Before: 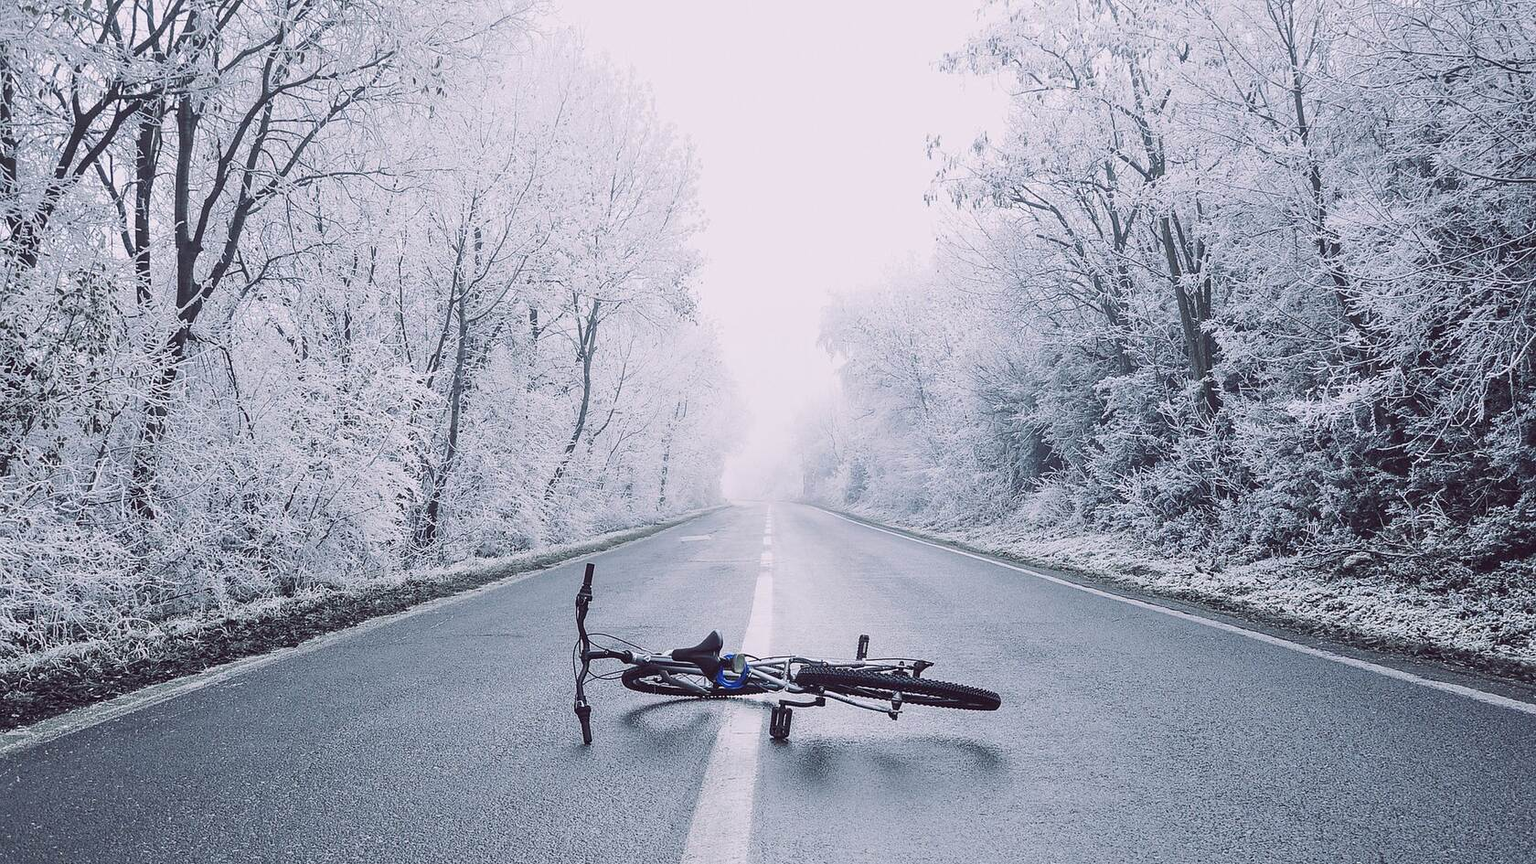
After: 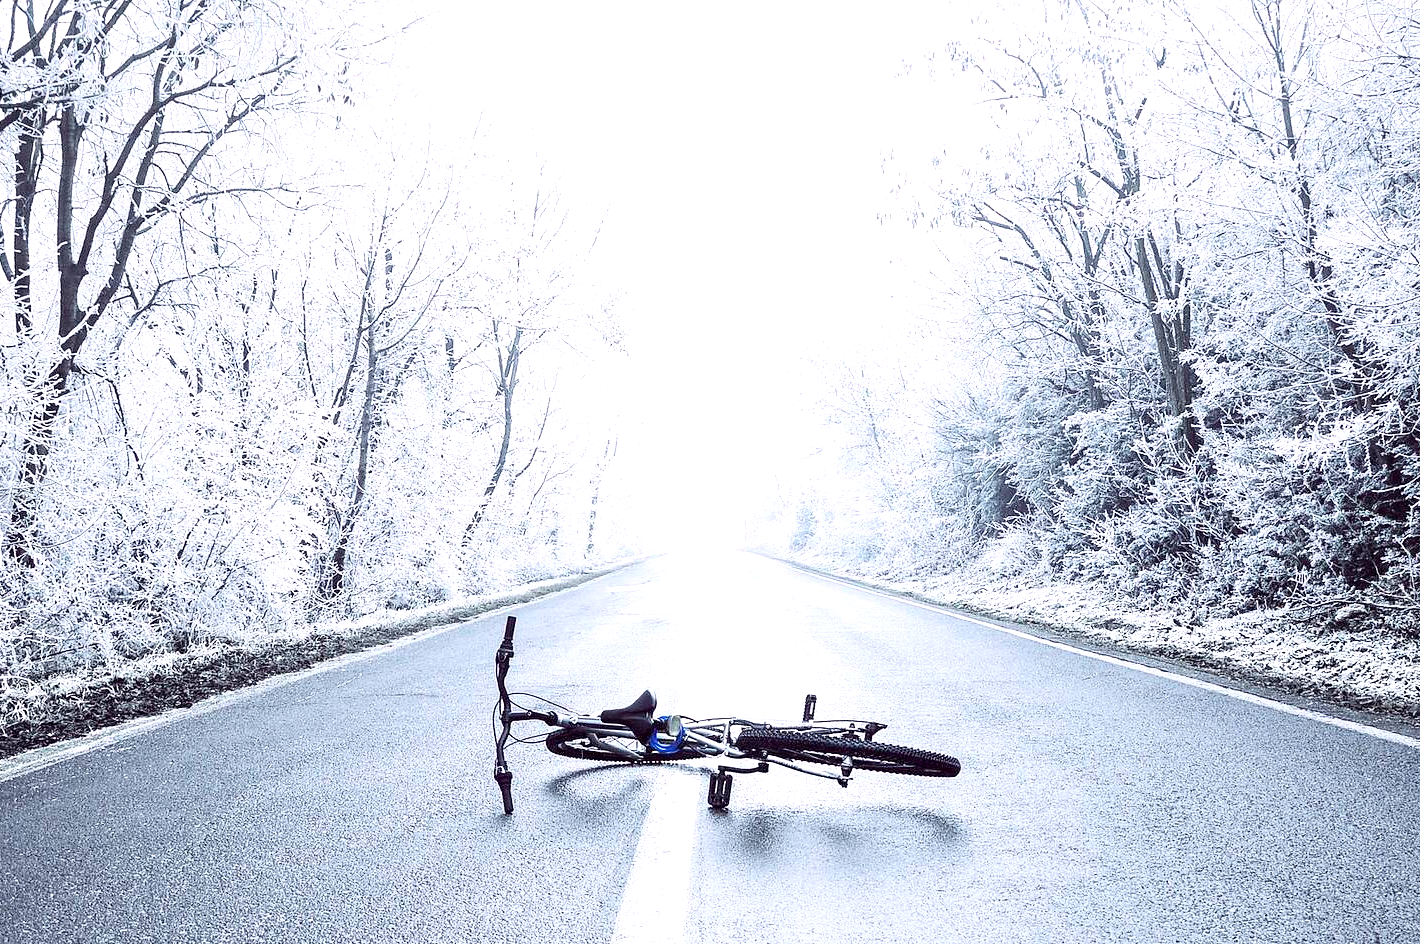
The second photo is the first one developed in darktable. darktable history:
tone equalizer: -8 EV -1.11 EV, -7 EV -0.999 EV, -6 EV -0.87 EV, -5 EV -0.54 EV, -3 EV 0.596 EV, -2 EV 0.855 EV, -1 EV 1.01 EV, +0 EV 1.08 EV
exposure: black level correction 0.009, exposure 0.017 EV, compensate highlight preservation false
crop: left 7.998%, right 7.437%
contrast brightness saturation: contrast 0.146, brightness 0.041
